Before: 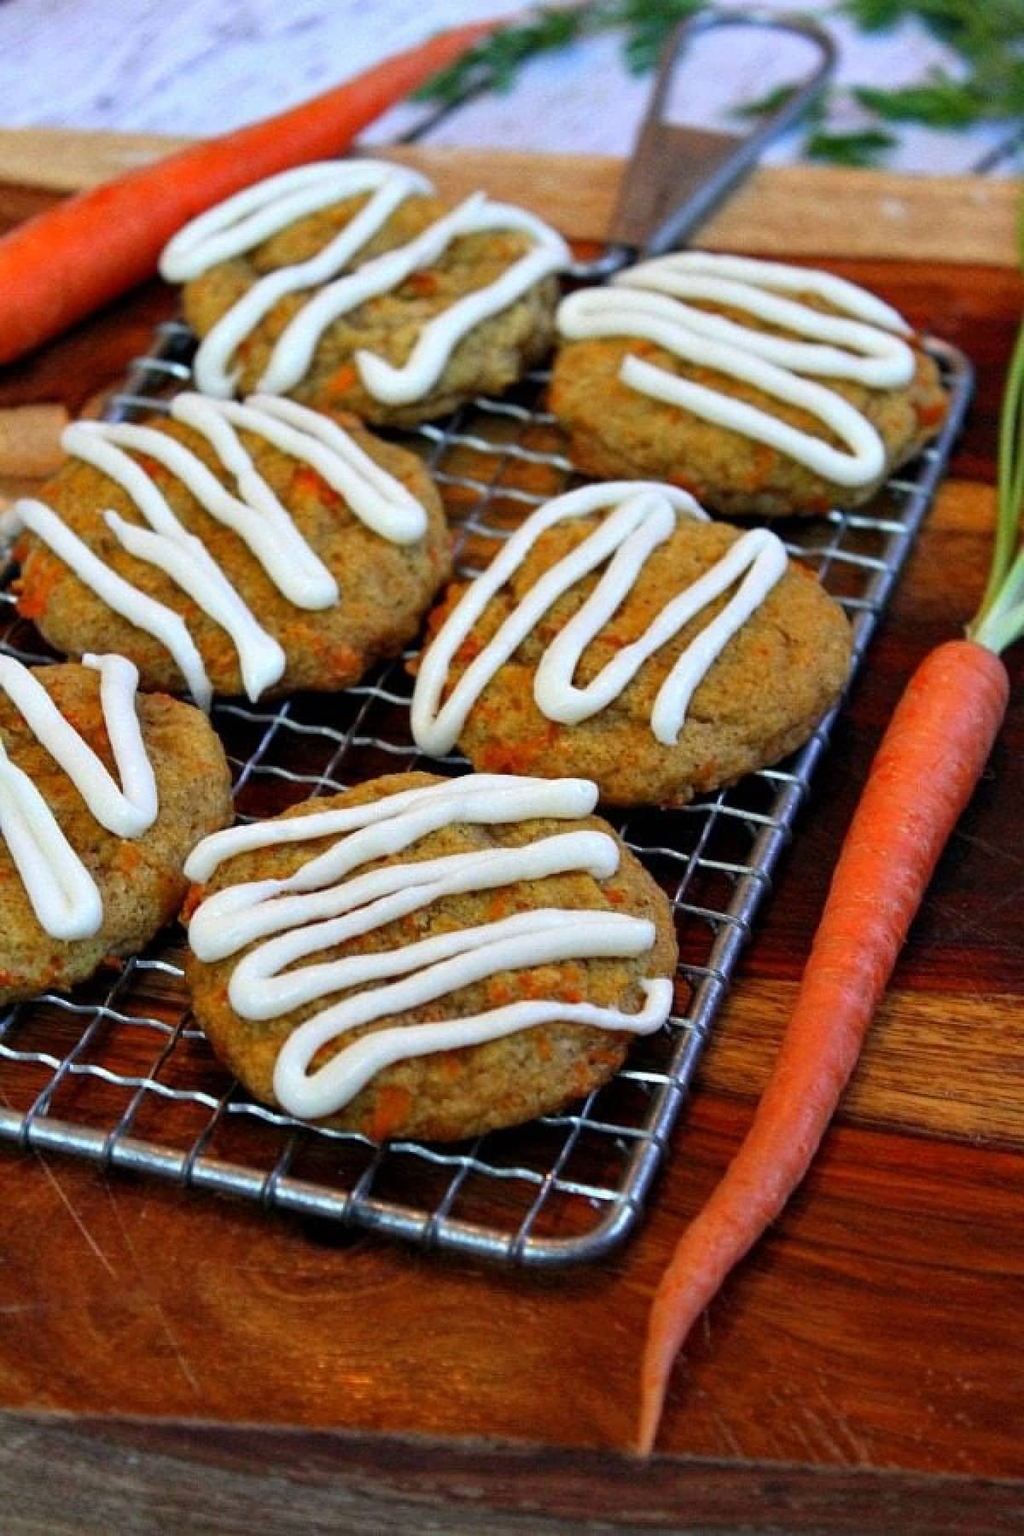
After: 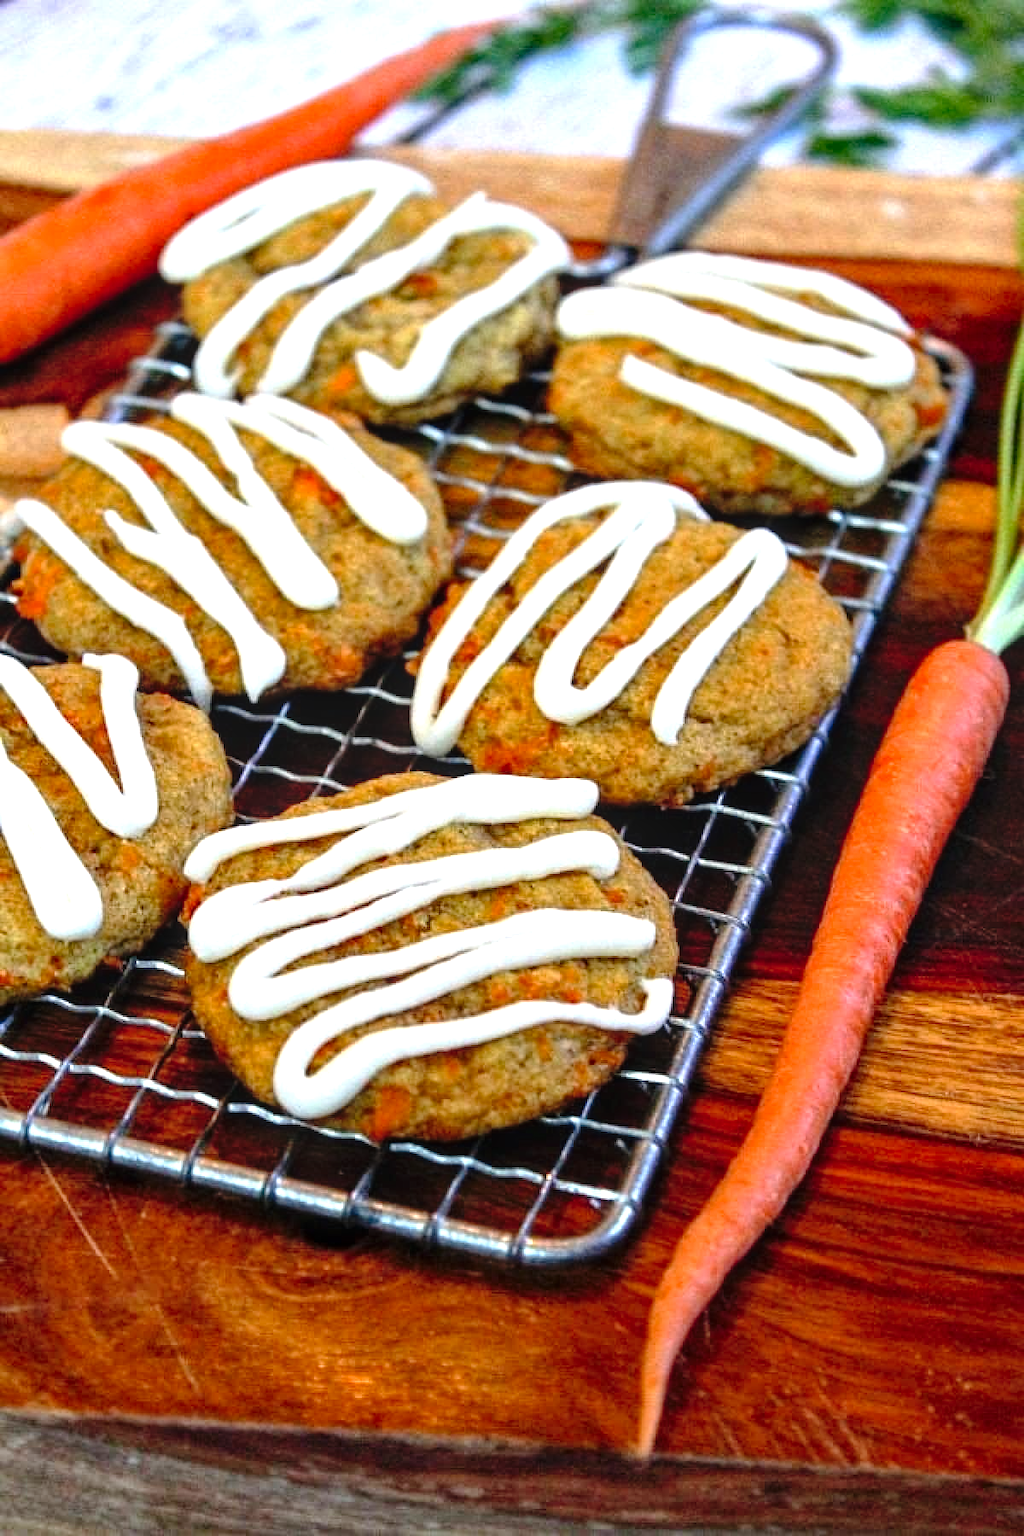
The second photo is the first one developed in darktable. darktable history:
local contrast: on, module defaults
exposure: black level correction 0, exposure 1 EV, compensate highlight preservation false
tone curve: curves: ch0 [(0, 0.013) (0.175, 0.11) (0.337, 0.304) (0.498, 0.485) (0.78, 0.742) (0.993, 0.954)]; ch1 [(0, 0) (0.294, 0.184) (0.359, 0.34) (0.362, 0.35) (0.43, 0.41) (0.469, 0.463) (0.495, 0.502) (0.54, 0.563) (0.612, 0.641) (1, 1)]; ch2 [(0, 0) (0.44, 0.437) (0.495, 0.502) (0.524, 0.534) (0.557, 0.56) (0.634, 0.654) (0.728, 0.722) (1, 1)], preserve colors none
